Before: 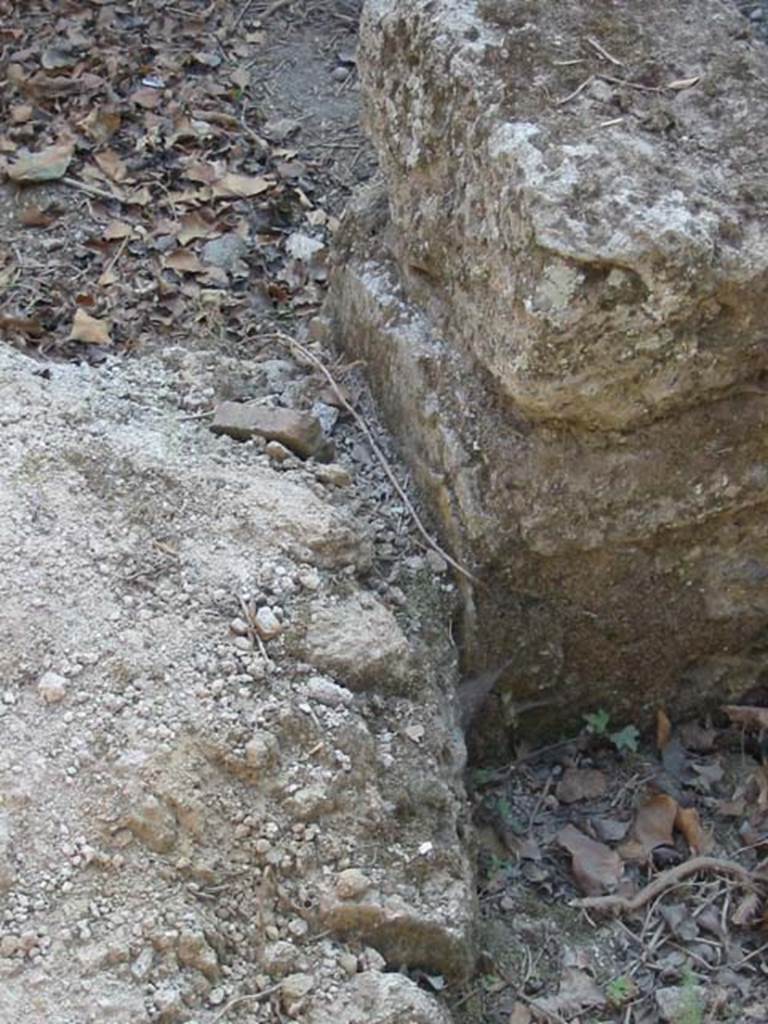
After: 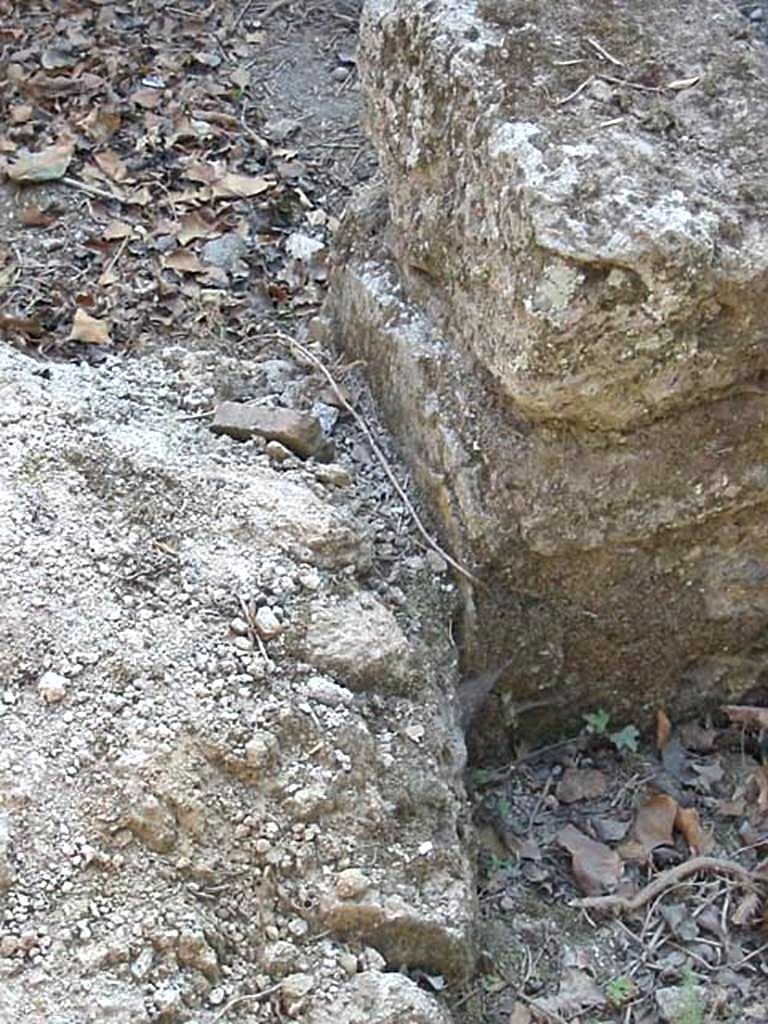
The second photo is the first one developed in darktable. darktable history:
exposure: black level correction 0.001, exposure 0.5 EV, compensate exposure bias true, compensate highlight preservation false
shadows and highlights: low approximation 0.01, soften with gaussian
sharpen: on, module defaults
